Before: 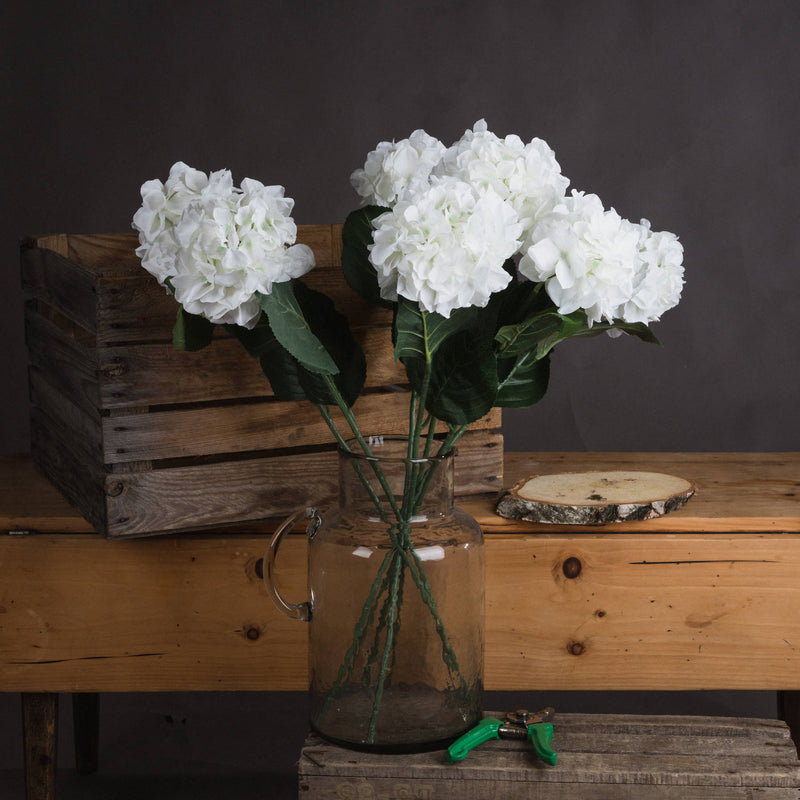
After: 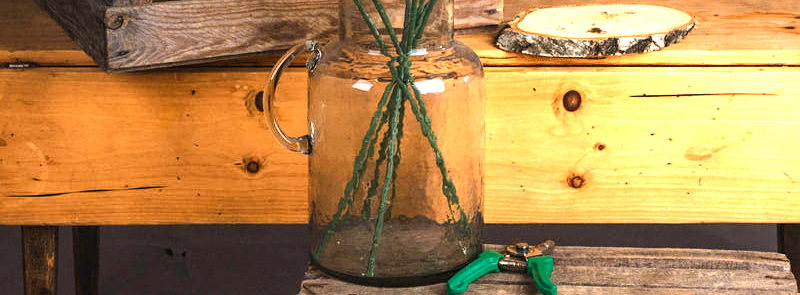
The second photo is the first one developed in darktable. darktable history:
local contrast: highlights 106%, shadows 102%, detail 119%, midtone range 0.2
exposure: black level correction 0, exposure 1.199 EV, compensate highlight preservation false
color balance rgb: perceptual saturation grading › global saturation 42.934%, perceptual brilliance grading › mid-tones 9.232%, perceptual brilliance grading › shadows 15.273%, global vibrance 20%
sharpen: amount 0.206
crop and rotate: top 58.571%, bottom 4.444%
color zones: curves: ch0 [(0.018, 0.548) (0.197, 0.654) (0.425, 0.447) (0.605, 0.658) (0.732, 0.579)]; ch1 [(0.105, 0.531) (0.224, 0.531) (0.386, 0.39) (0.618, 0.456) (0.732, 0.456) (0.956, 0.421)]; ch2 [(0.039, 0.583) (0.215, 0.465) (0.399, 0.544) (0.465, 0.548) (0.614, 0.447) (0.724, 0.43) (0.882, 0.623) (0.956, 0.632)]
